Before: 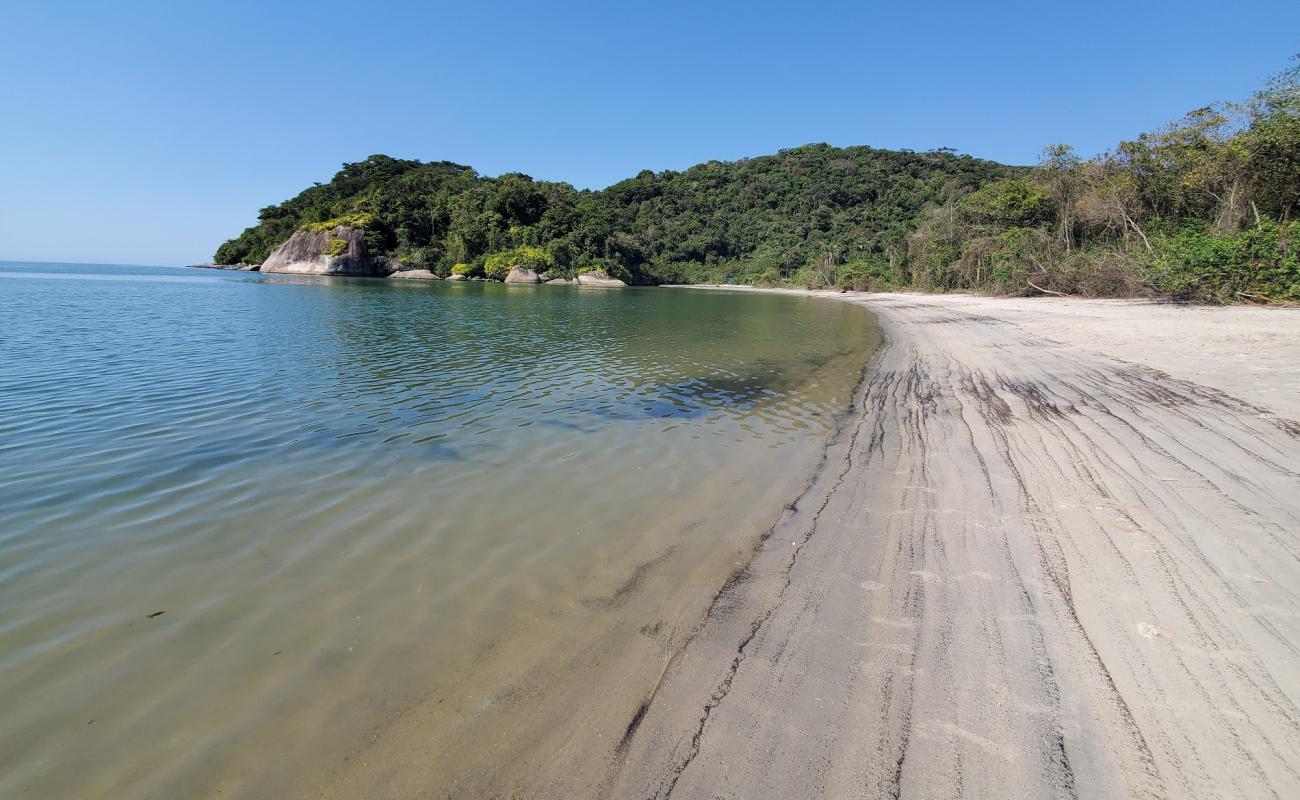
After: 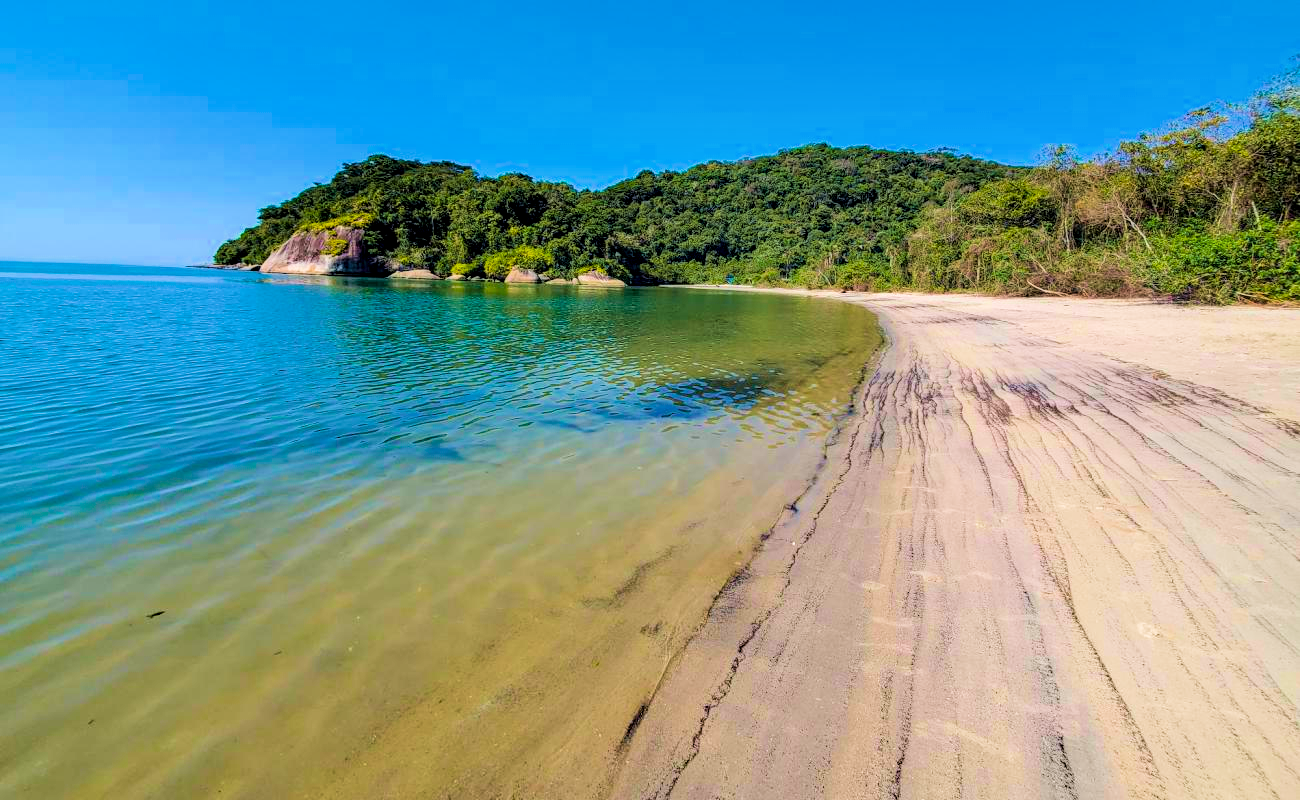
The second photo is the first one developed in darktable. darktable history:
local contrast: on, module defaults
color balance rgb: linear chroma grading › global chroma 20%, perceptual saturation grading › global saturation 25%, perceptual brilliance grading › global brilliance 20%, global vibrance 20%
filmic rgb: black relative exposure -7.65 EV, white relative exposure 4.56 EV, hardness 3.61, color science v6 (2022)
tone equalizer: on, module defaults
haze removal: compatibility mode true, adaptive false
velvia: strength 50%
